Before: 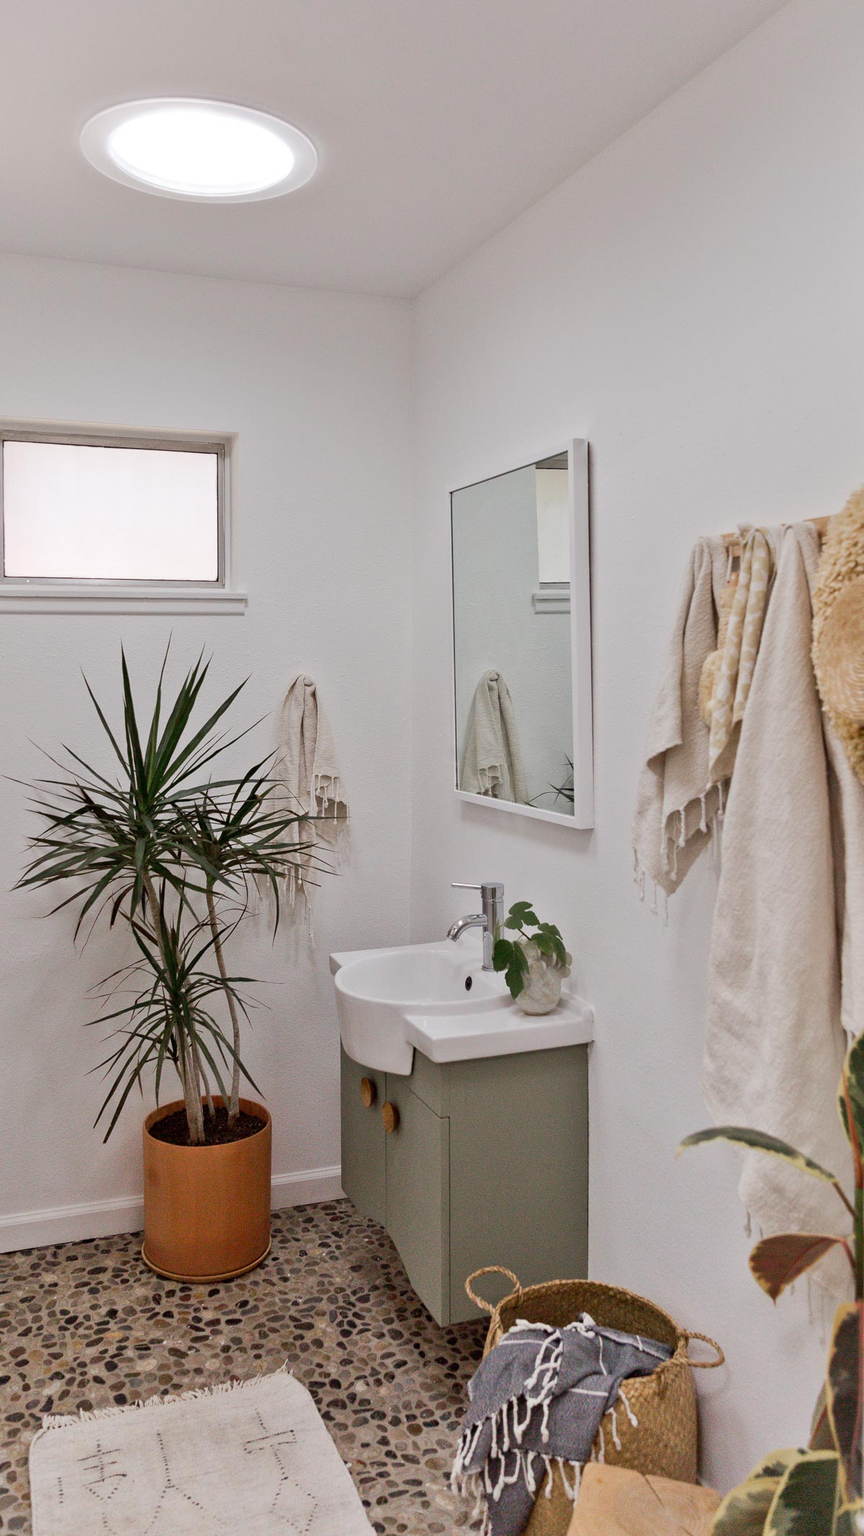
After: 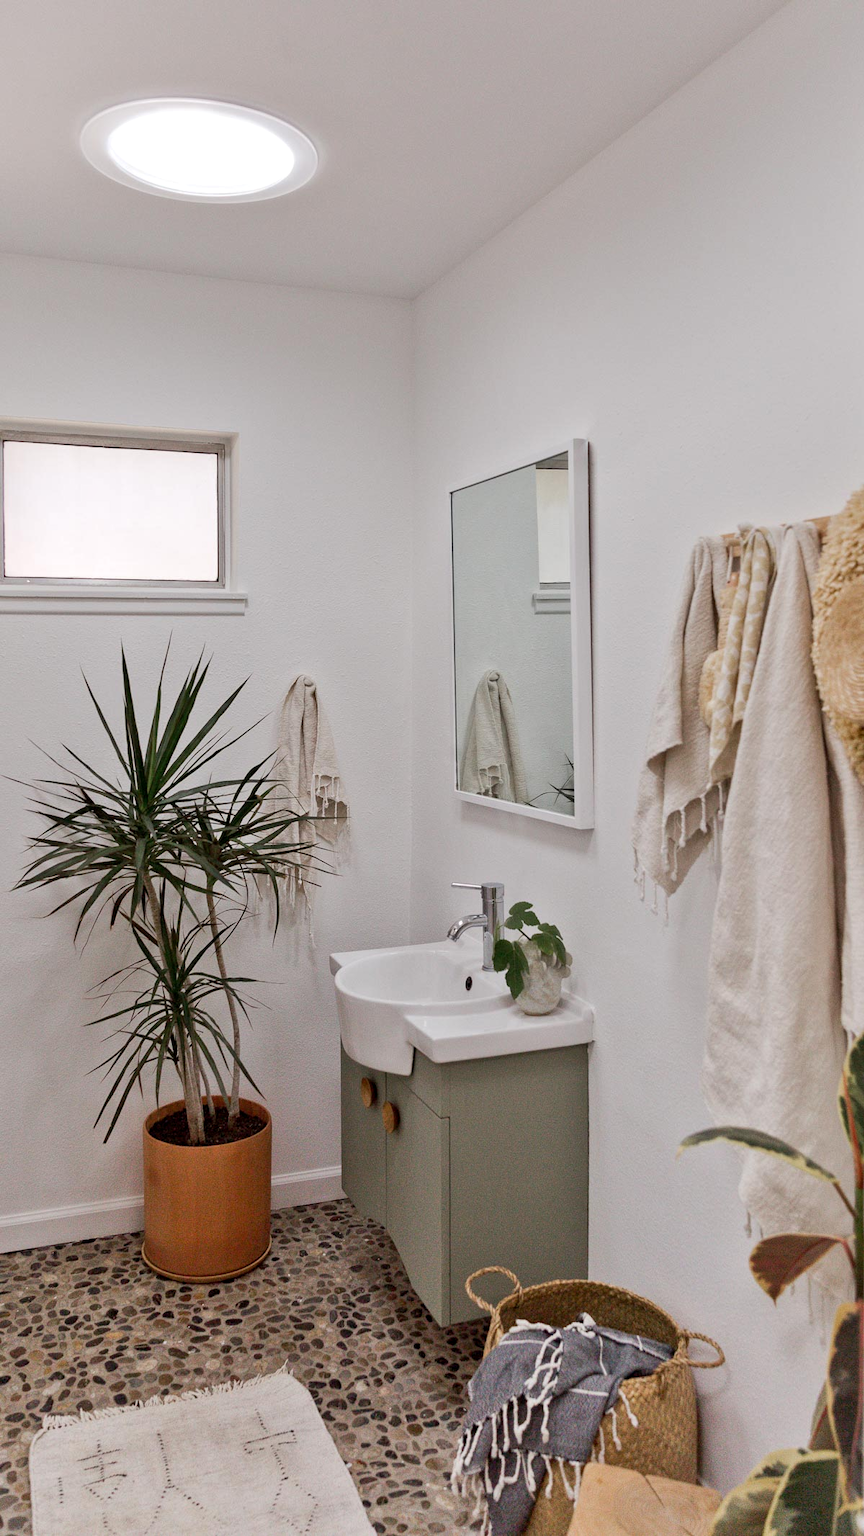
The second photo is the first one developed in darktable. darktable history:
local contrast: highlights 100%, shadows 98%, detail 119%, midtone range 0.2
